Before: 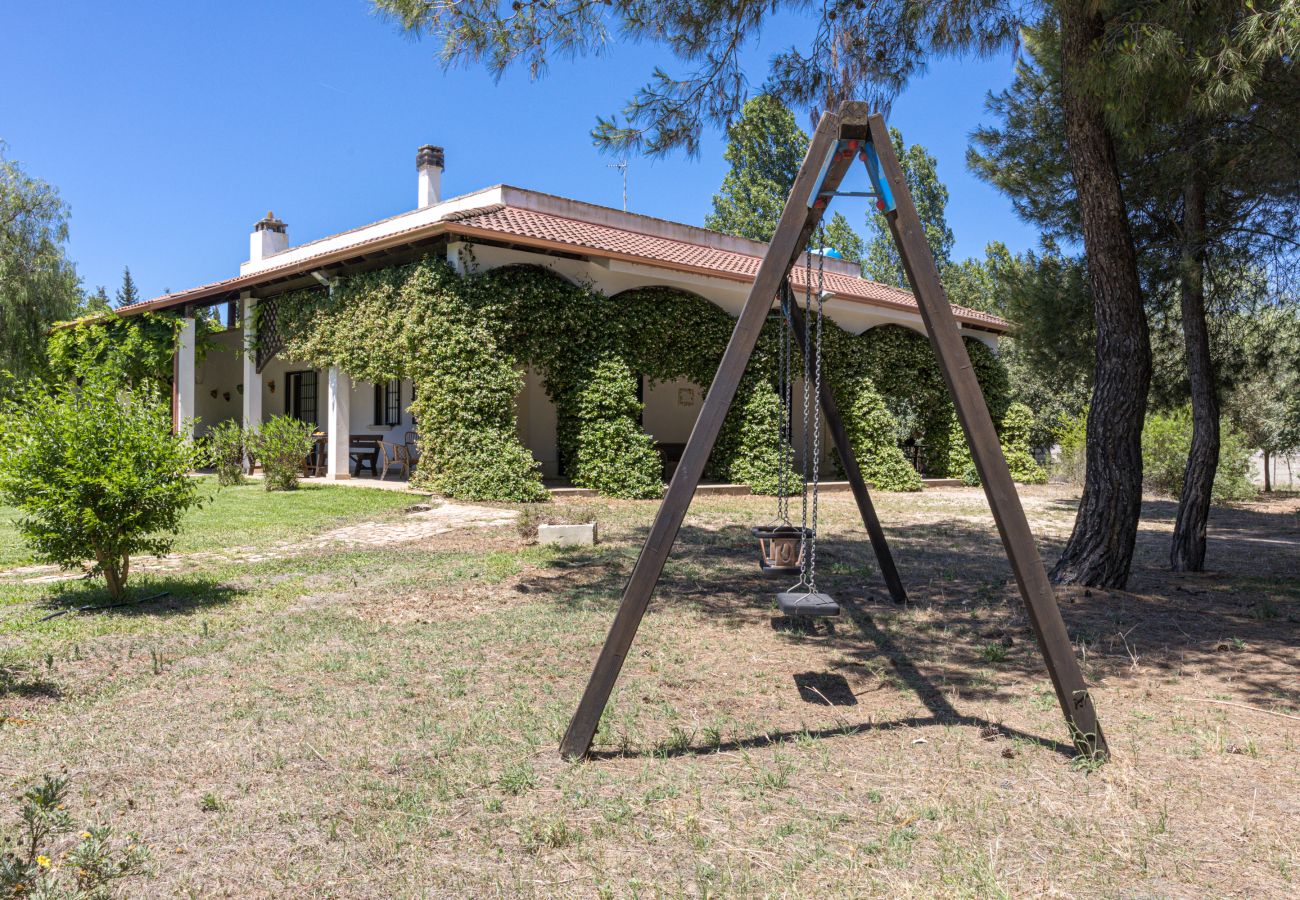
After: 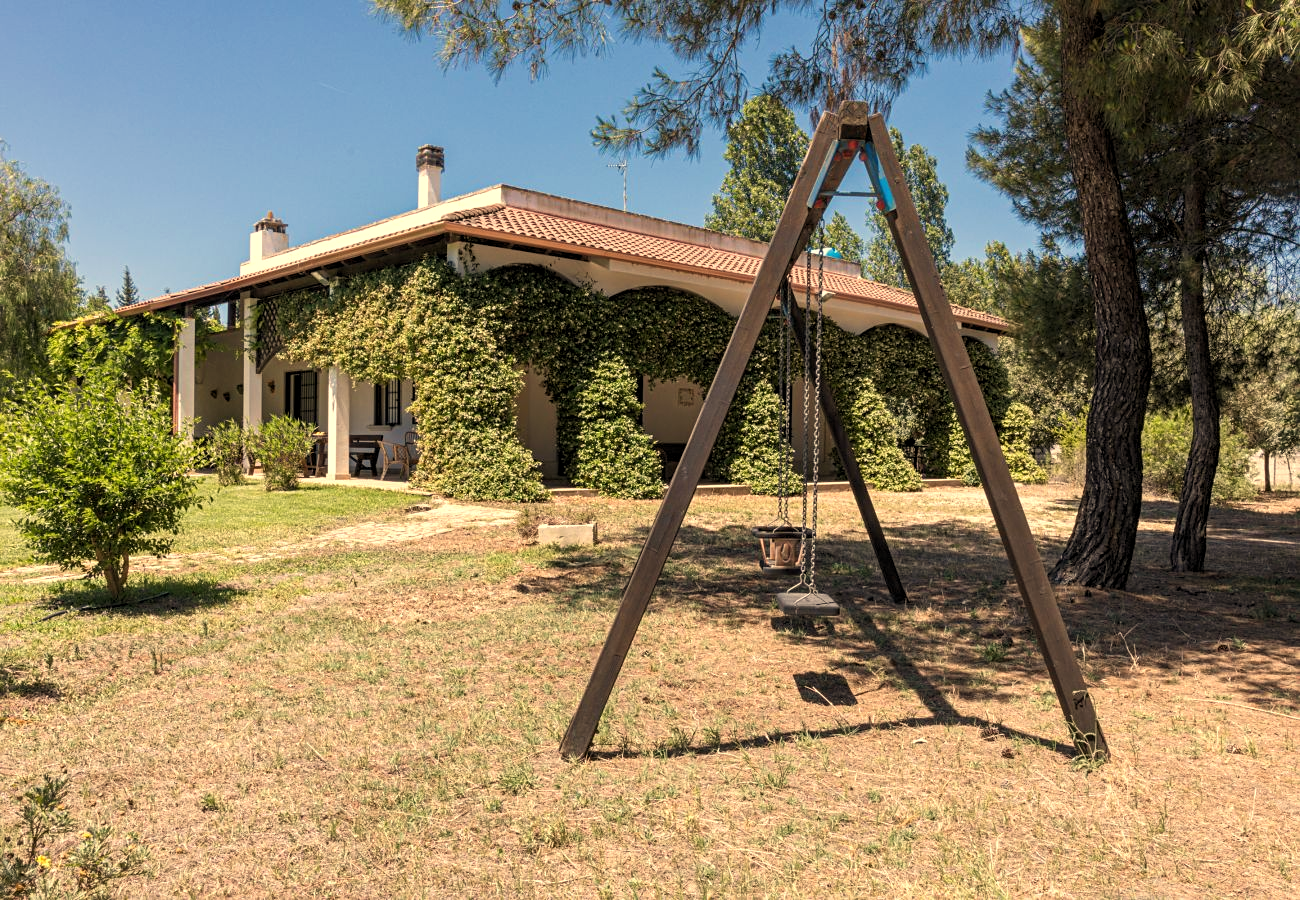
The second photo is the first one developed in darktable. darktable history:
levels: levels [0.031, 0.5, 0.969]
sharpen: amount 0.2
white balance: red 1.138, green 0.996, blue 0.812
